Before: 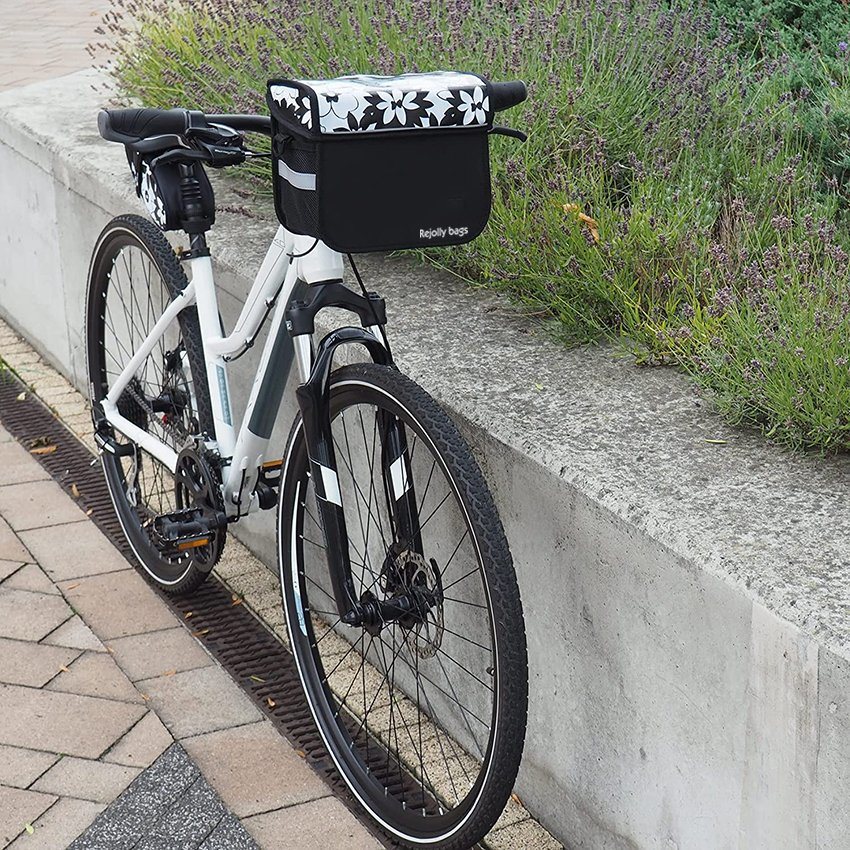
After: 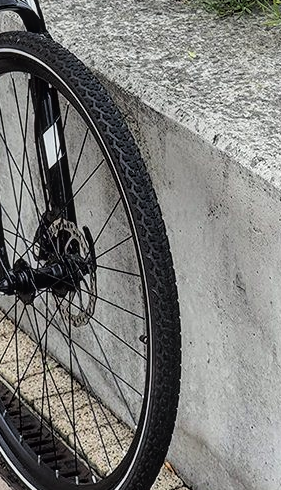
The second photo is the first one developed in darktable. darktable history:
tone curve: curves: ch0 [(0, 0.019) (0.11, 0.036) (0.259, 0.214) (0.378, 0.365) (0.499, 0.529) (1, 1)], color space Lab, linked channels, preserve colors none
local contrast: on, module defaults
crop: left 40.878%, top 39.176%, right 25.993%, bottom 3.081%
levels: mode automatic, gray 50.8%
